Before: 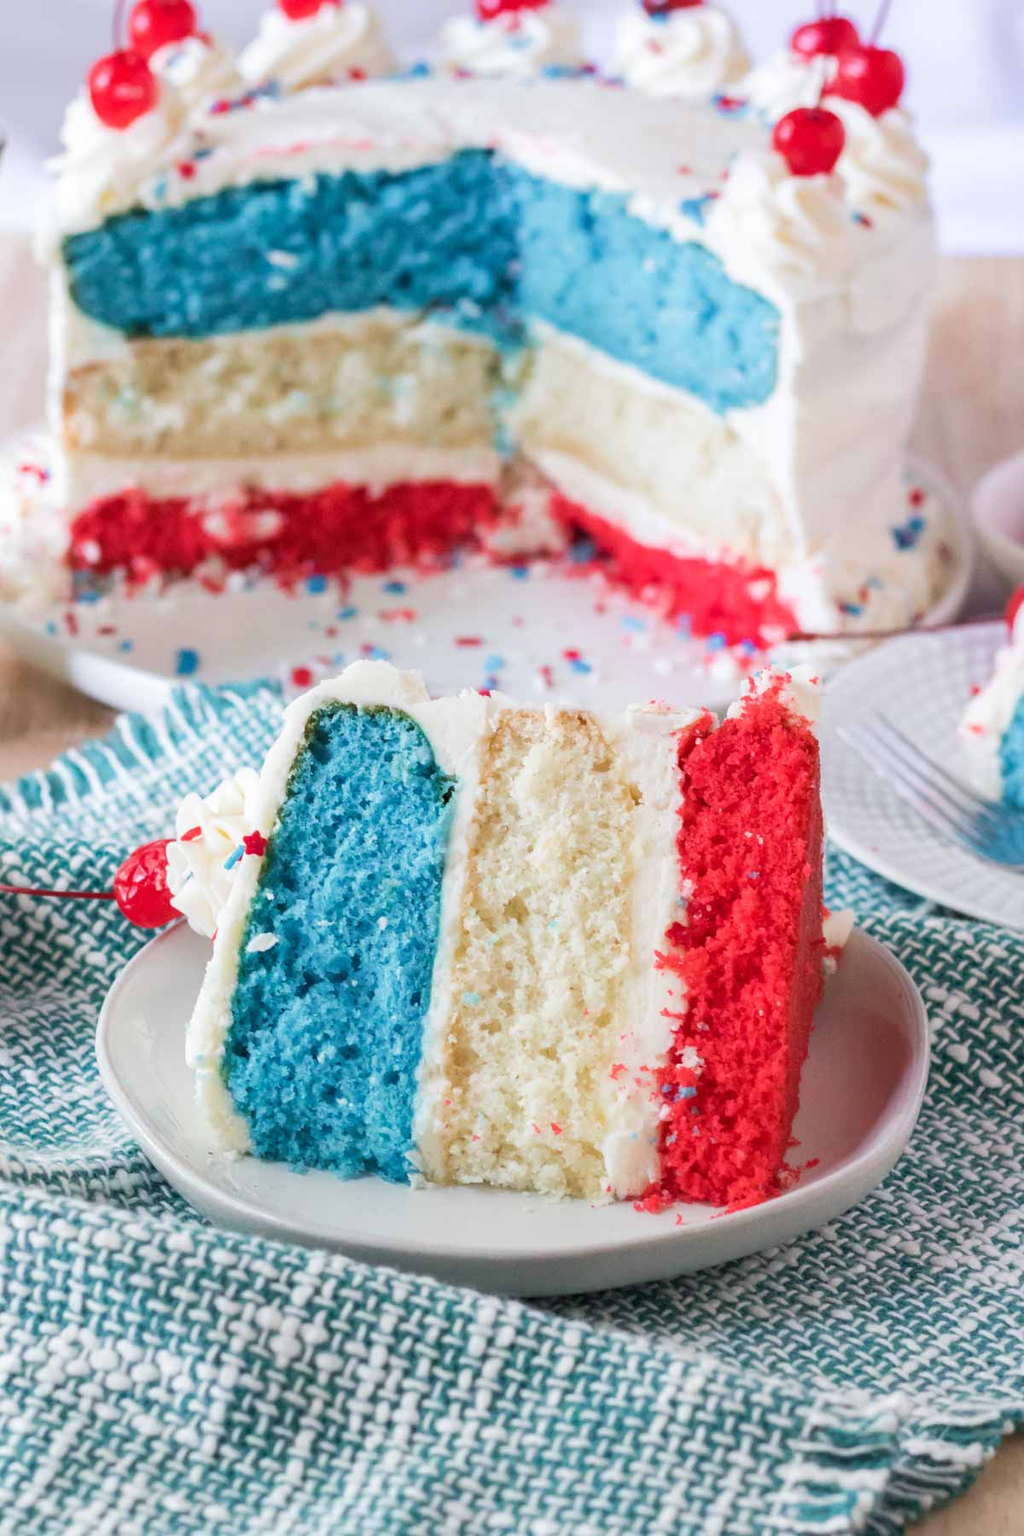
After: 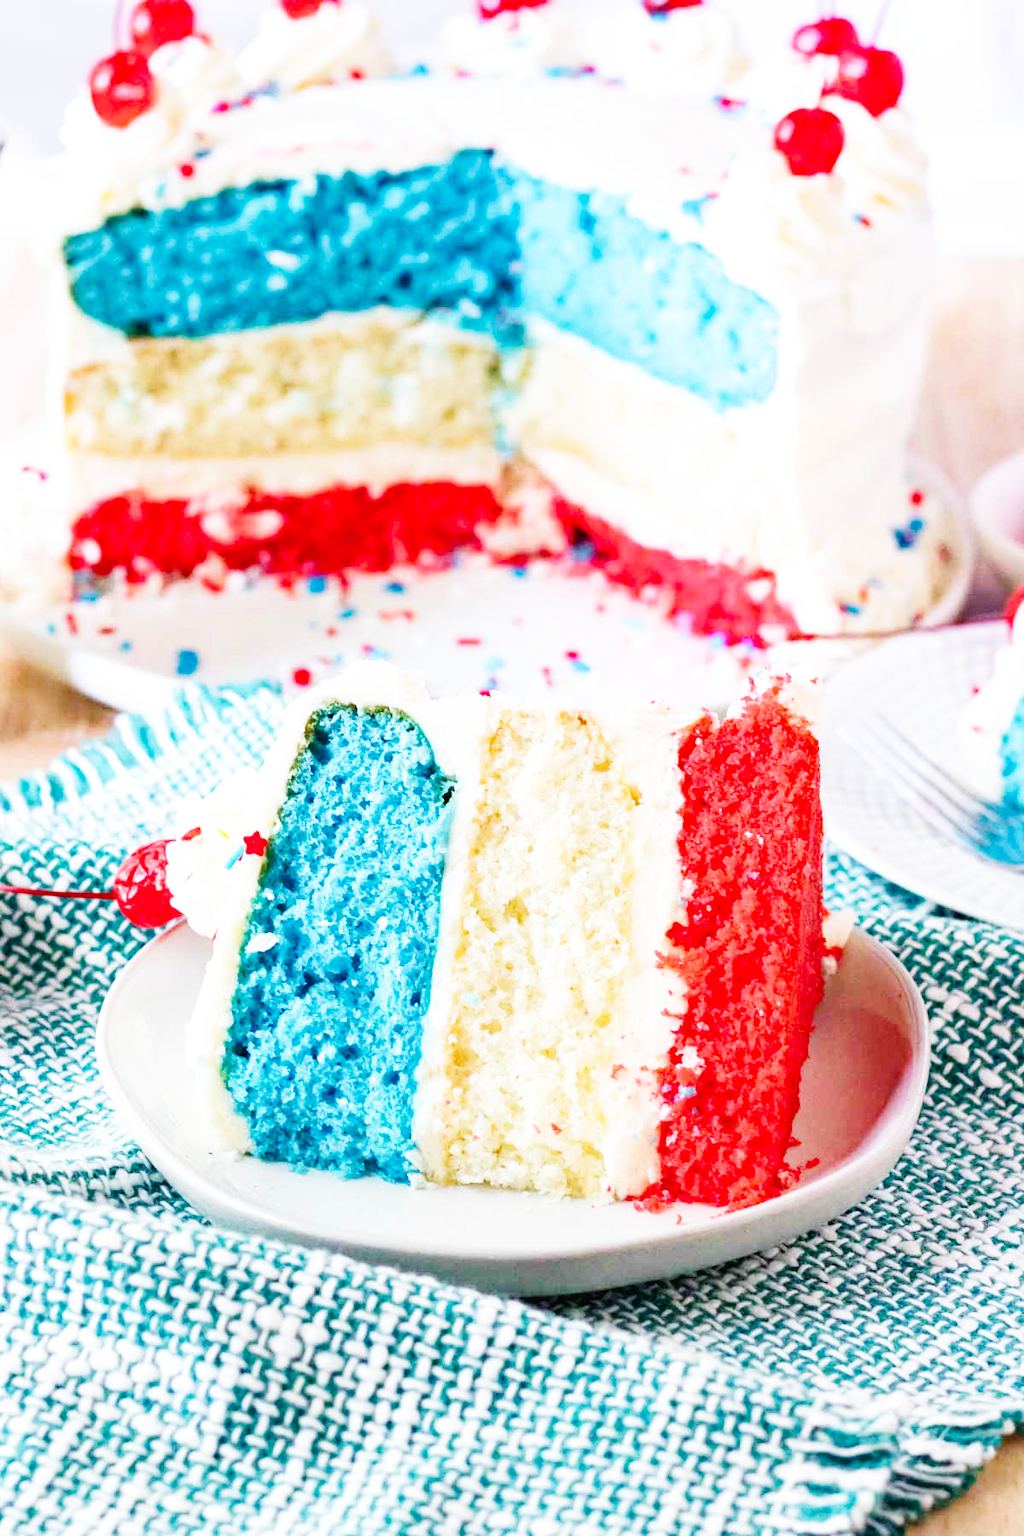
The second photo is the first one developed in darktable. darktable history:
haze removal: strength 0.29, distance 0.25, compatibility mode true, adaptive false
base curve: curves: ch0 [(0, 0.003) (0.001, 0.002) (0.006, 0.004) (0.02, 0.022) (0.048, 0.086) (0.094, 0.234) (0.162, 0.431) (0.258, 0.629) (0.385, 0.8) (0.548, 0.918) (0.751, 0.988) (1, 1)], preserve colors none
